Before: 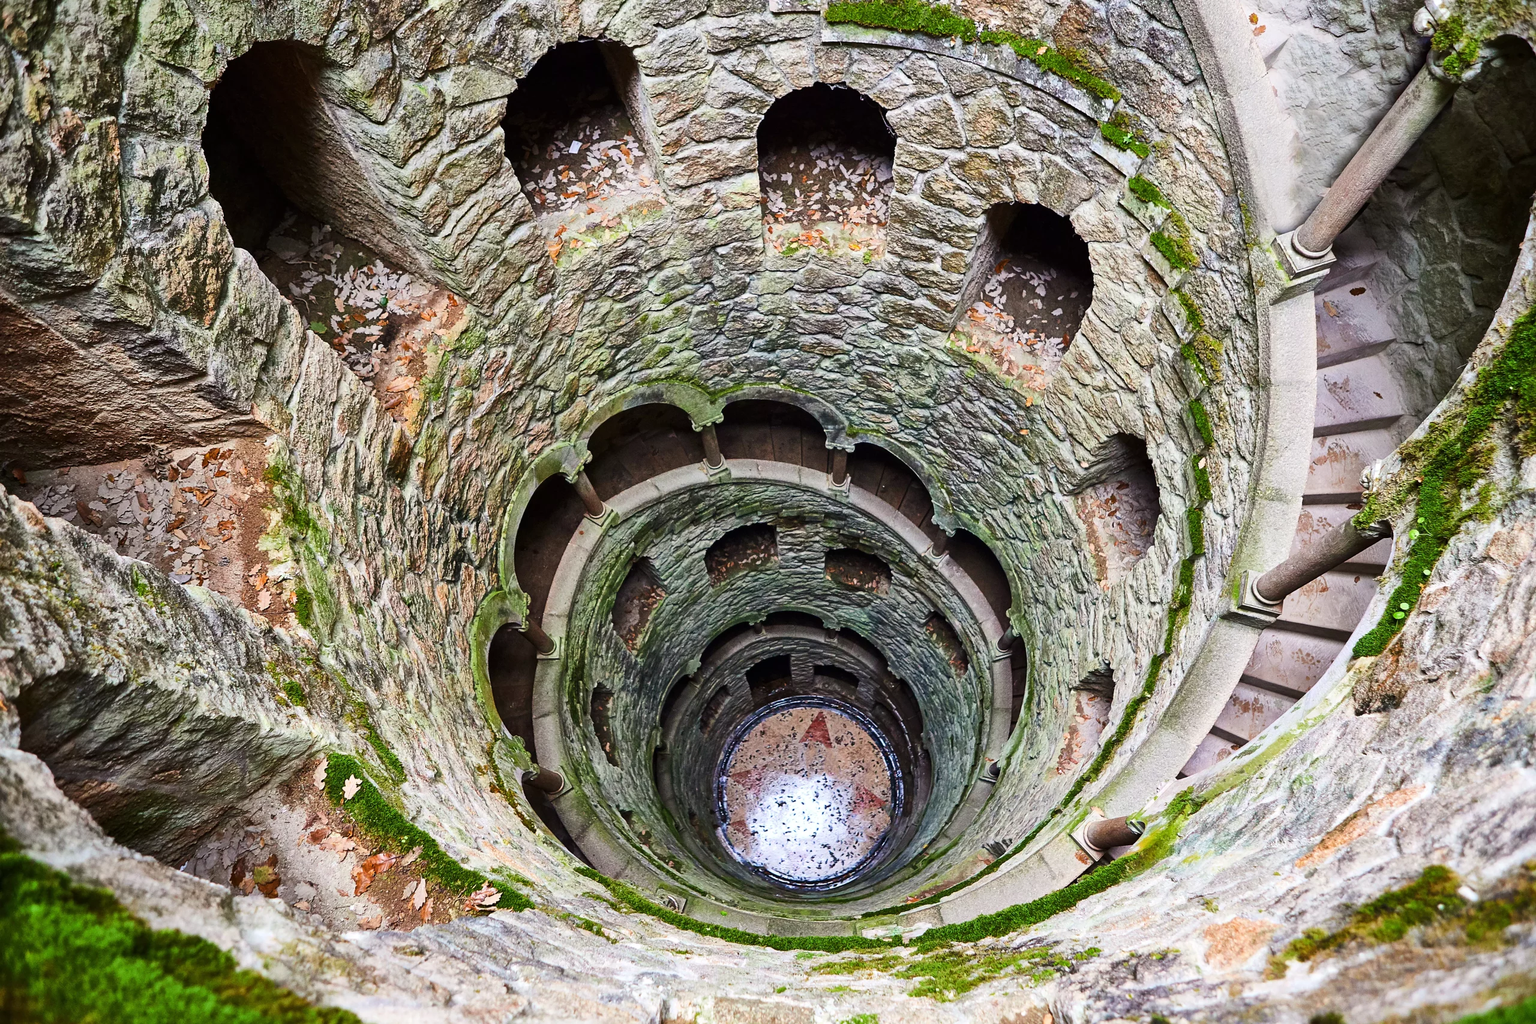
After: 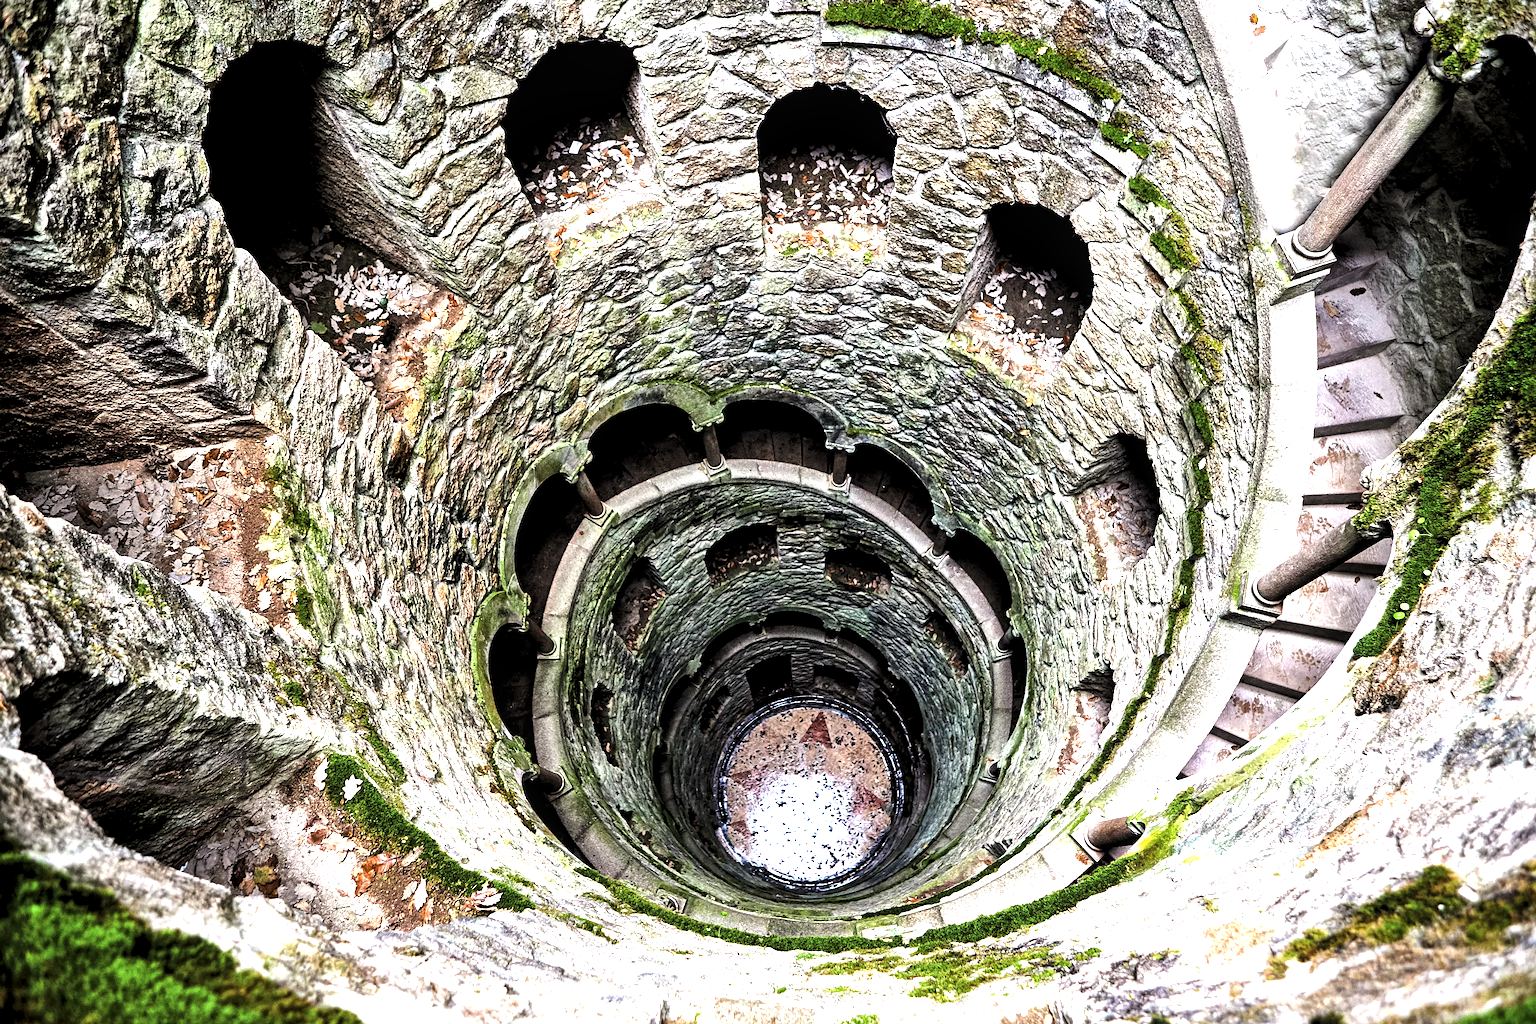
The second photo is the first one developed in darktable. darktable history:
exposure: black level correction 0, exposure 0.3 EV, compensate highlight preservation false
local contrast: highlights 98%, shadows 90%, detail 160%, midtone range 0.2
contrast brightness saturation: saturation -0.06
levels: levels [0.129, 0.519, 0.867]
